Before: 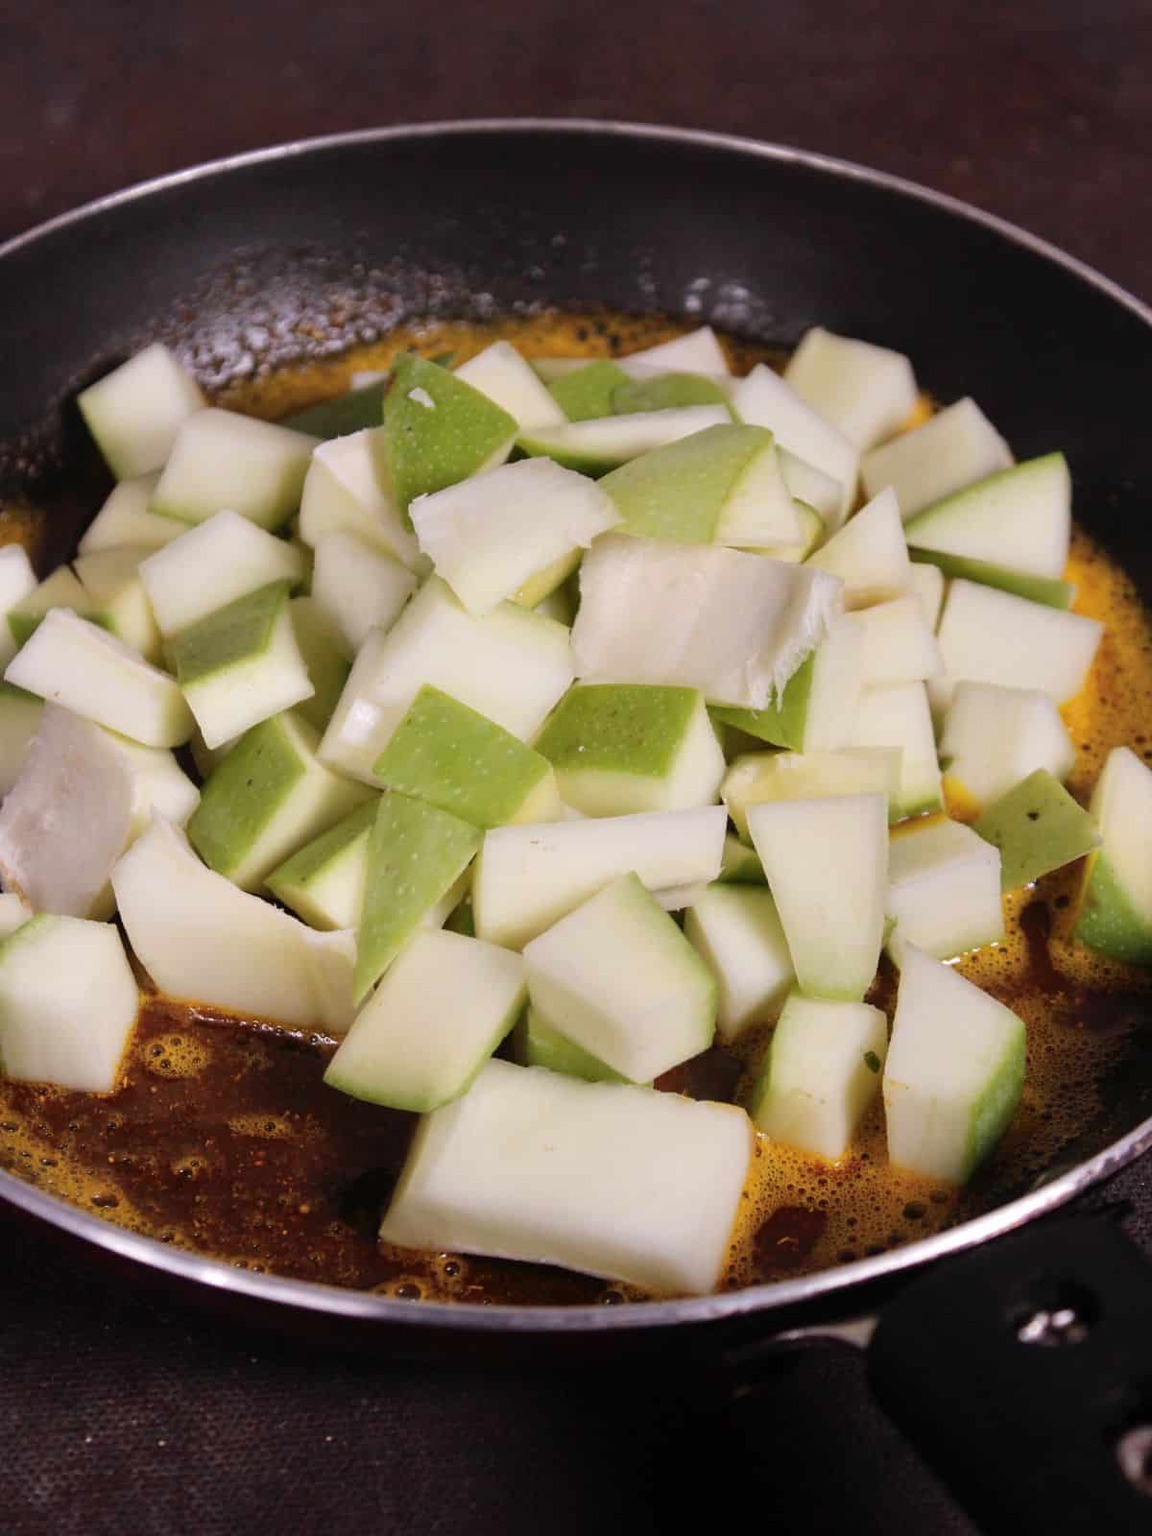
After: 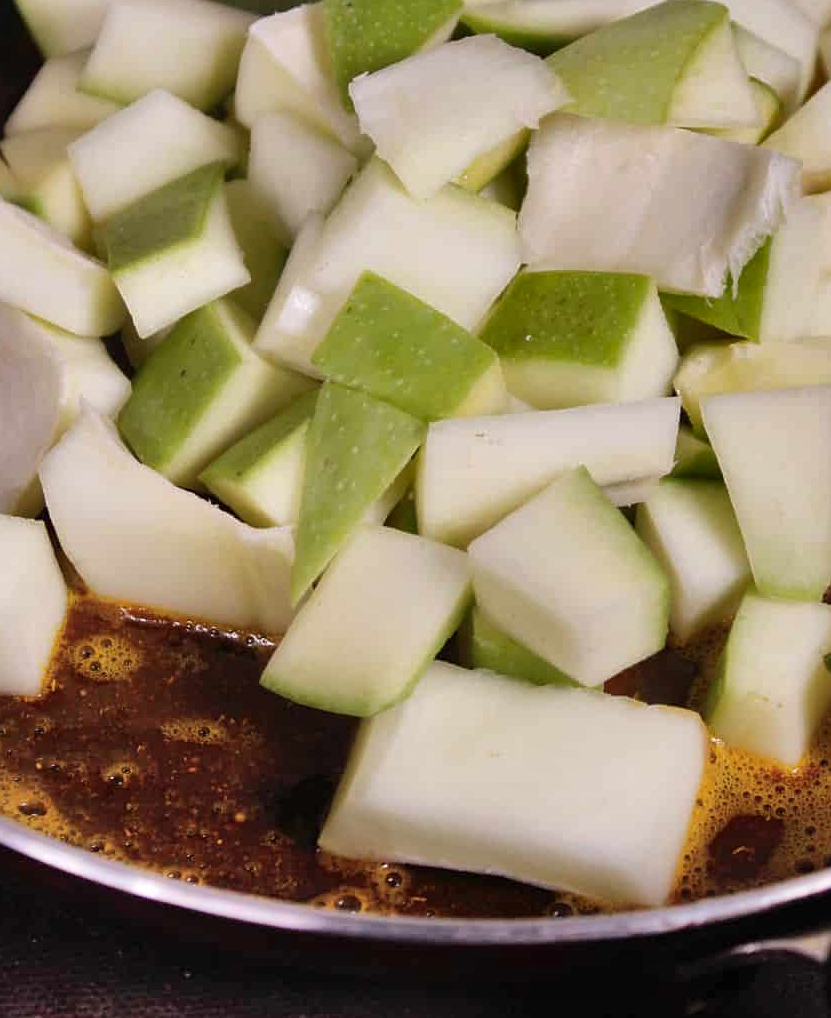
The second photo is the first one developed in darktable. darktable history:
sharpen: radius 1.272, amount 0.305, threshold 0
crop: left 6.488%, top 27.668%, right 24.183%, bottom 8.656%
shadows and highlights: low approximation 0.01, soften with gaussian
